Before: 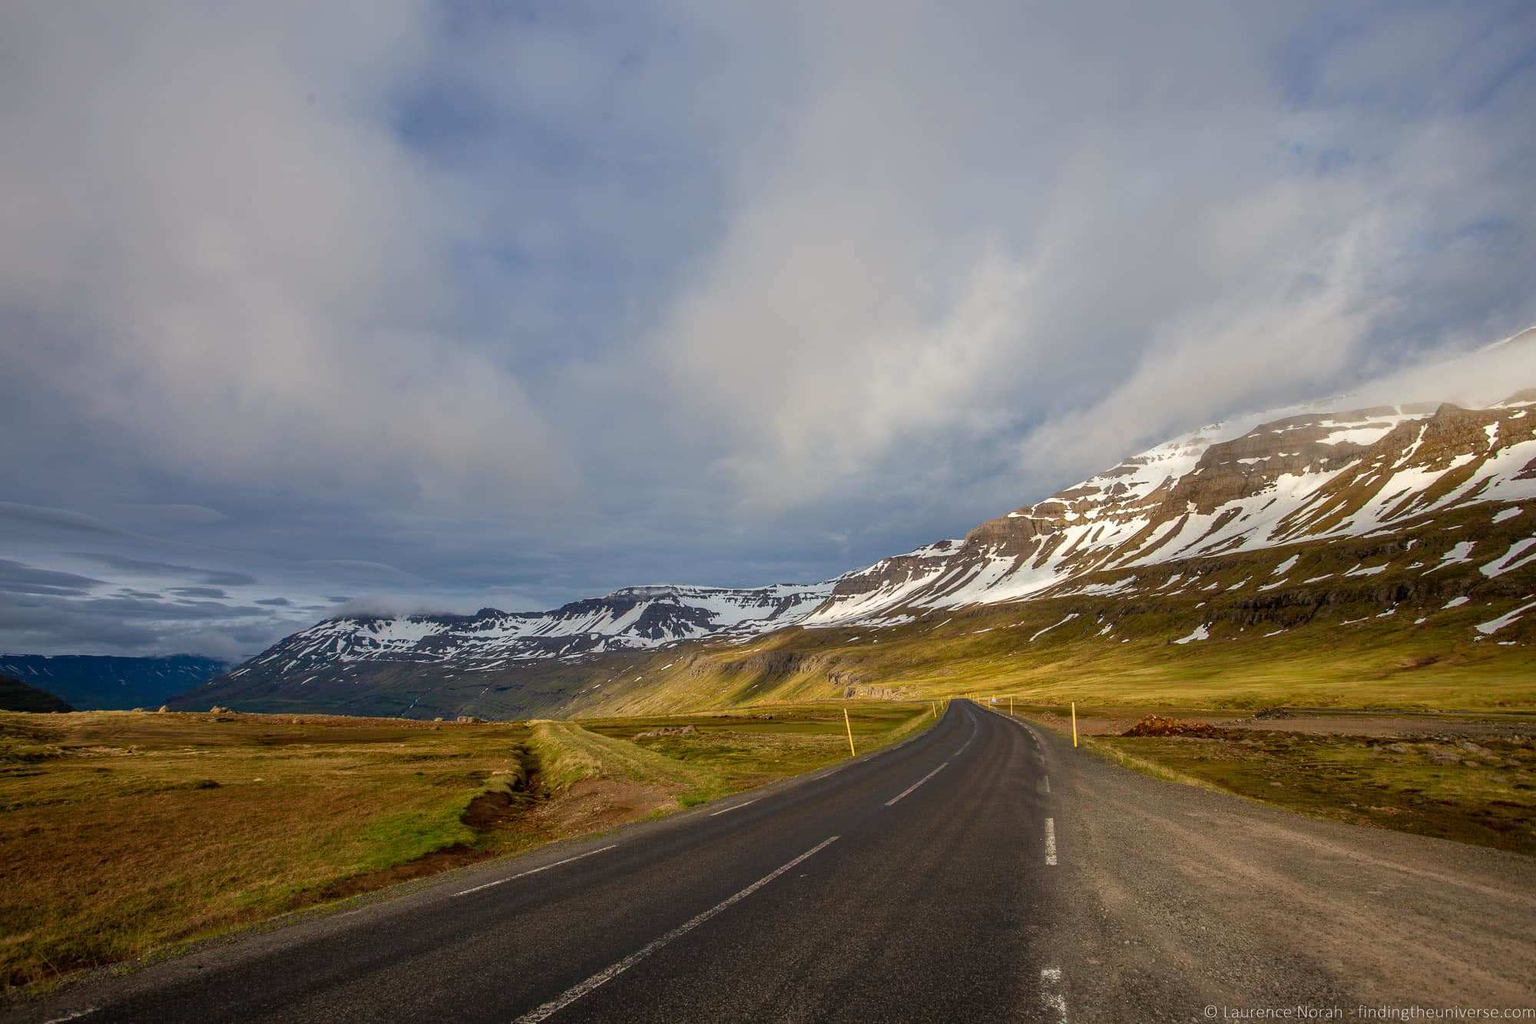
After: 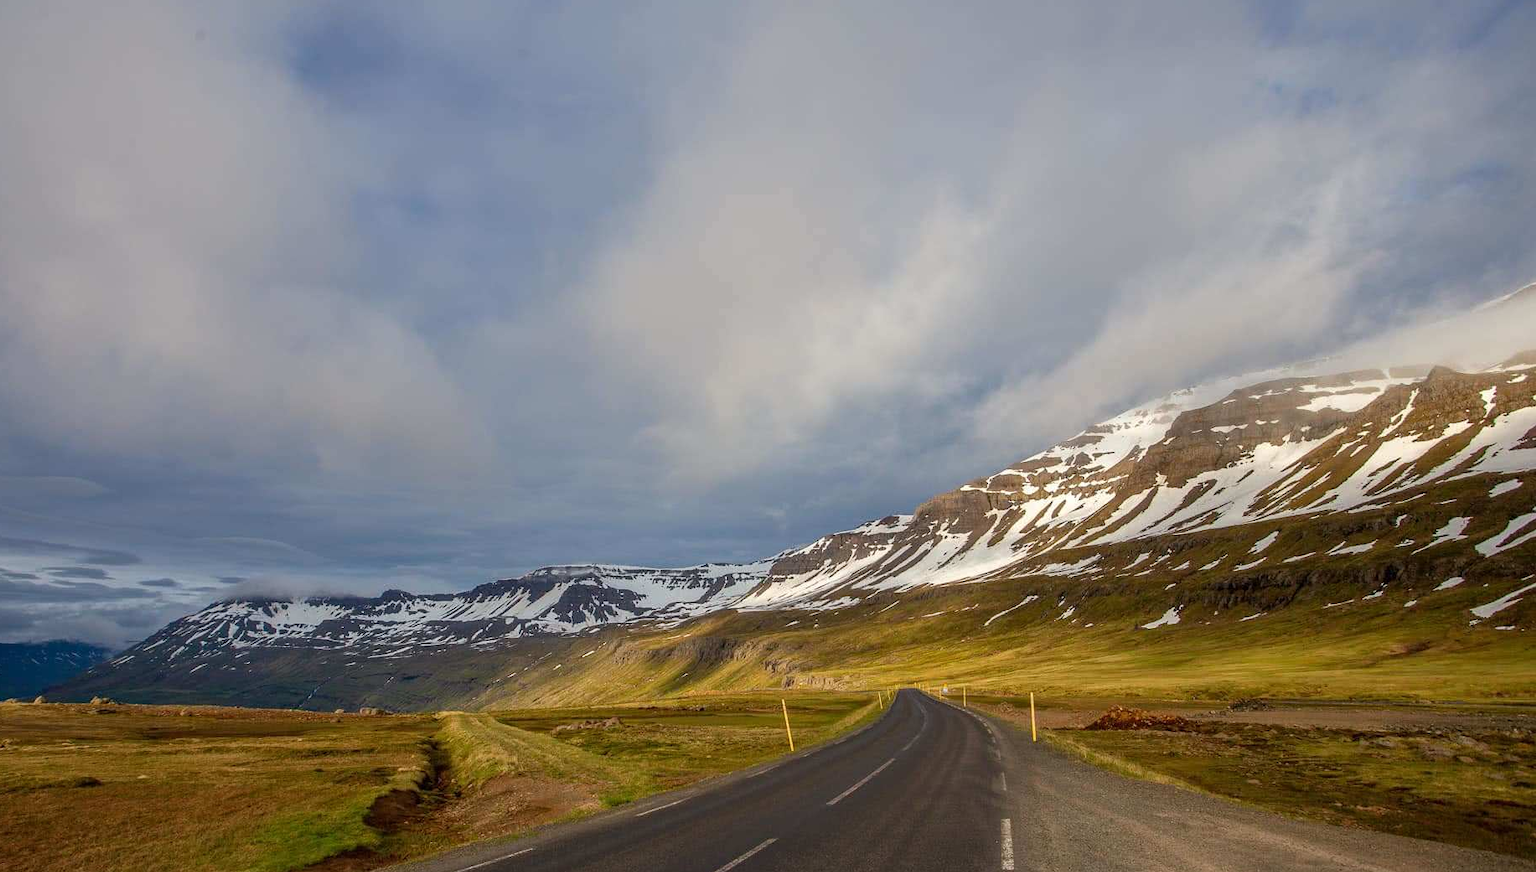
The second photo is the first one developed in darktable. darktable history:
crop: left 8.318%, top 6.622%, bottom 15.283%
